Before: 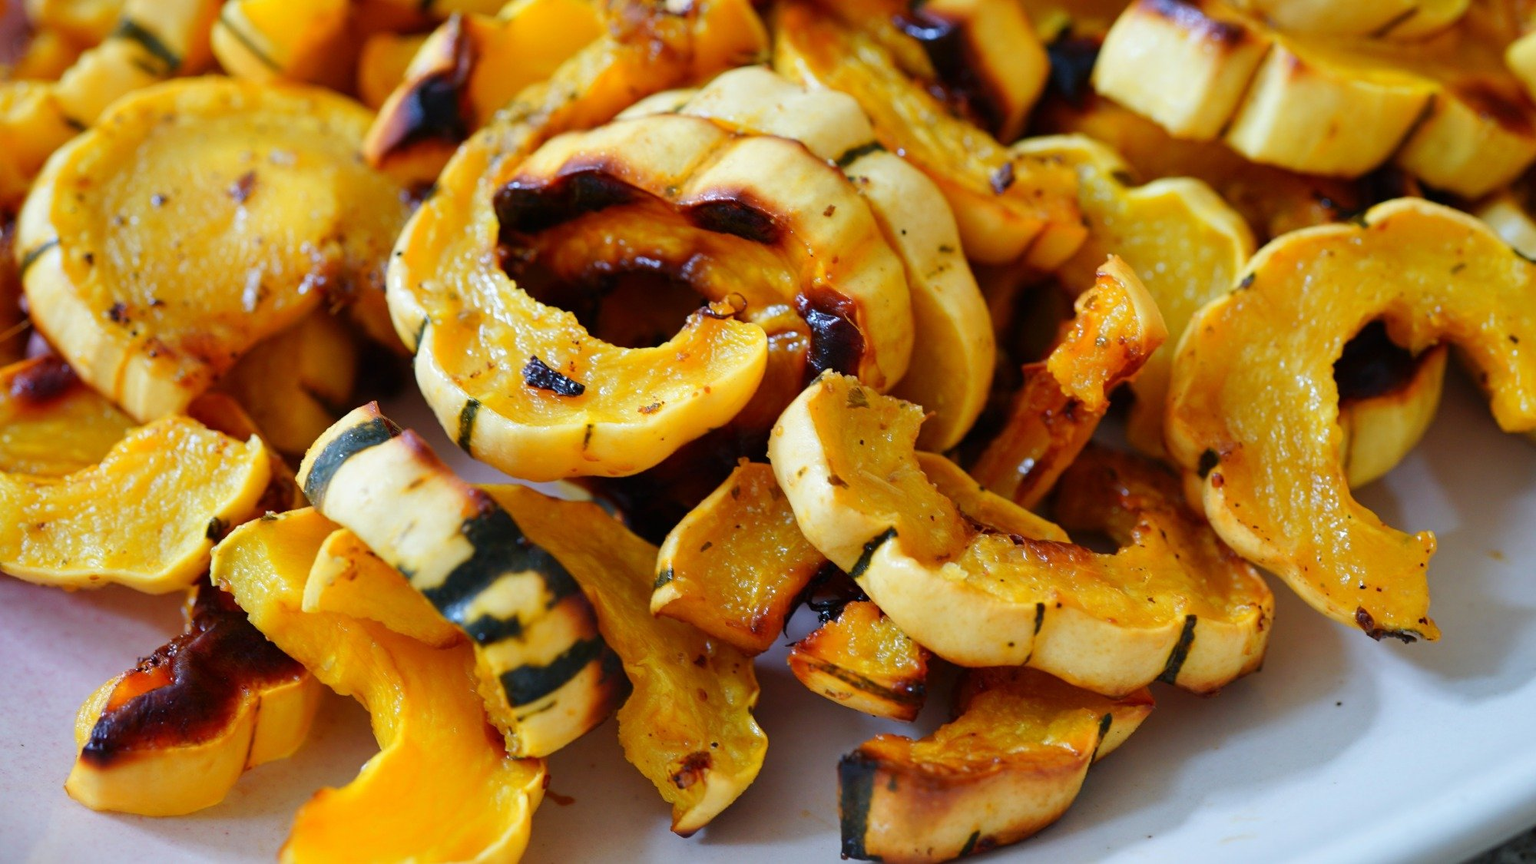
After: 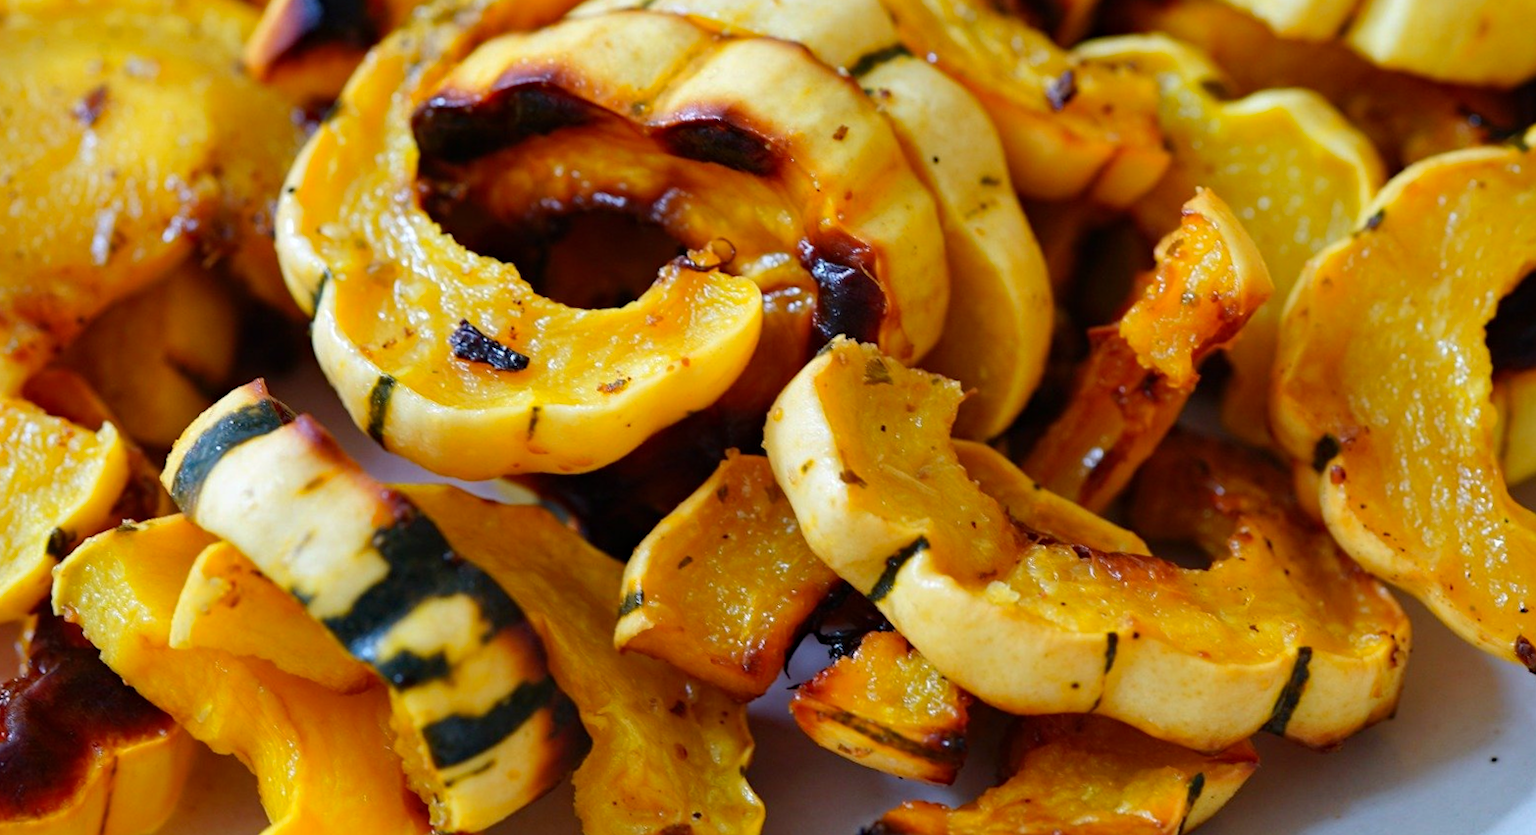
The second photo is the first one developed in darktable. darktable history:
rotate and perspective: rotation -3.52°, crop left 0.036, crop right 0.964, crop top 0.081, crop bottom 0.919
haze removal: strength 0.29, distance 0.25, compatibility mode true, adaptive false
crop and rotate: angle -3.27°, left 5.211%, top 5.211%, right 4.607%, bottom 4.607%
